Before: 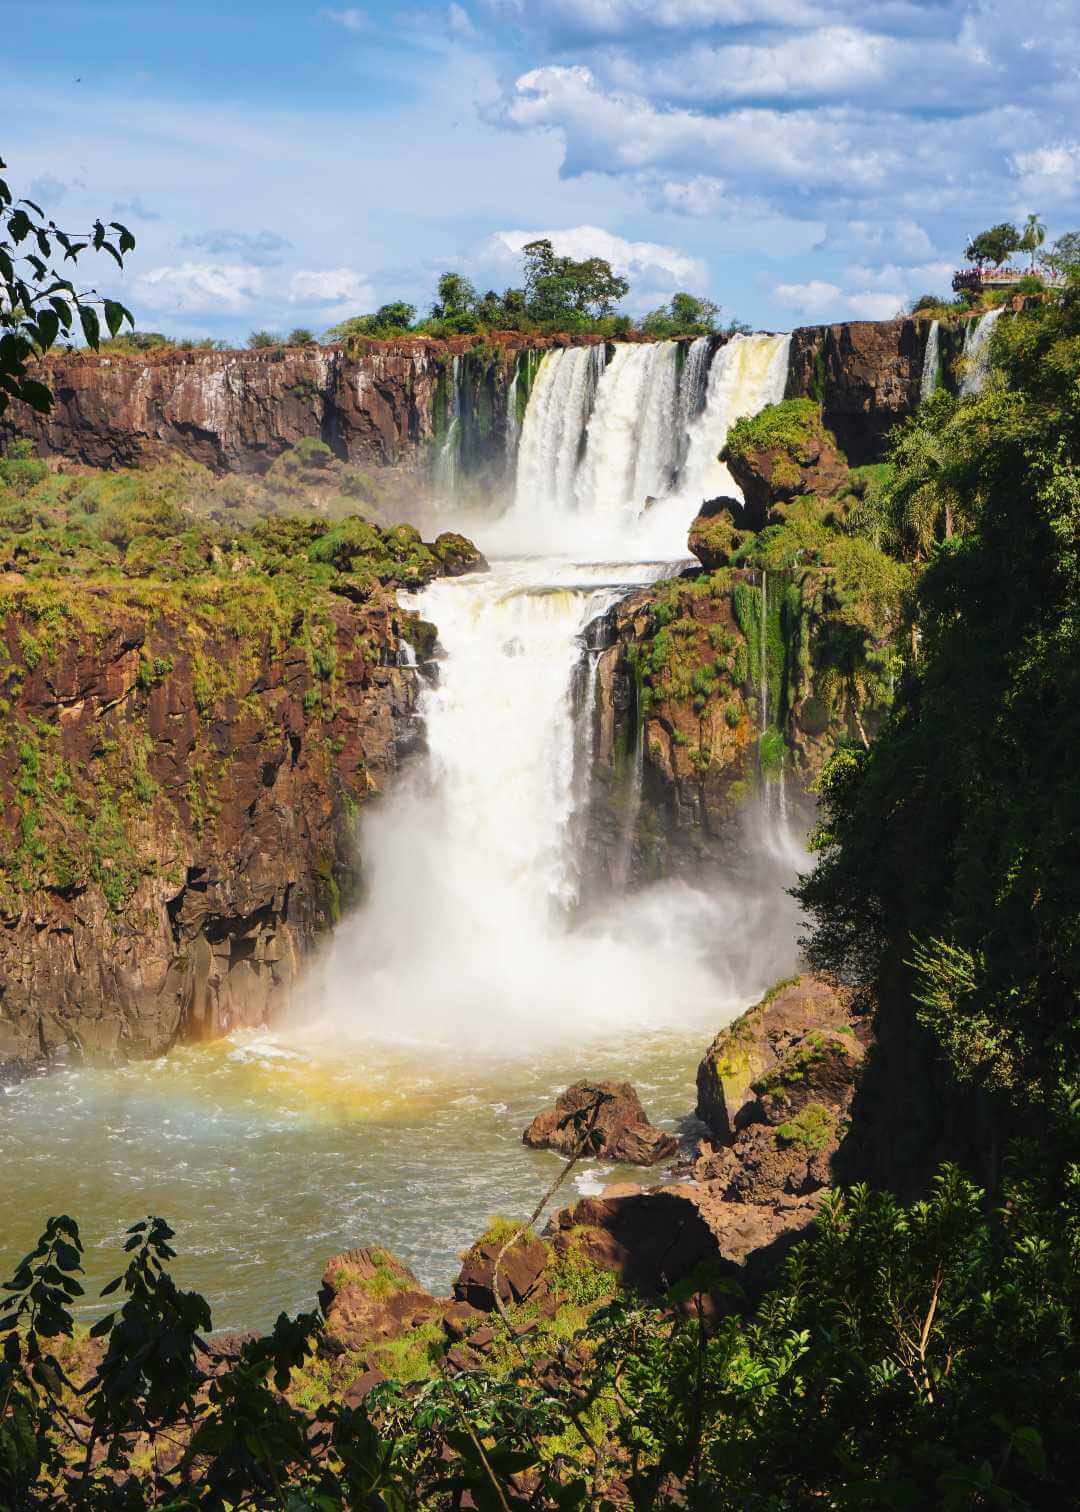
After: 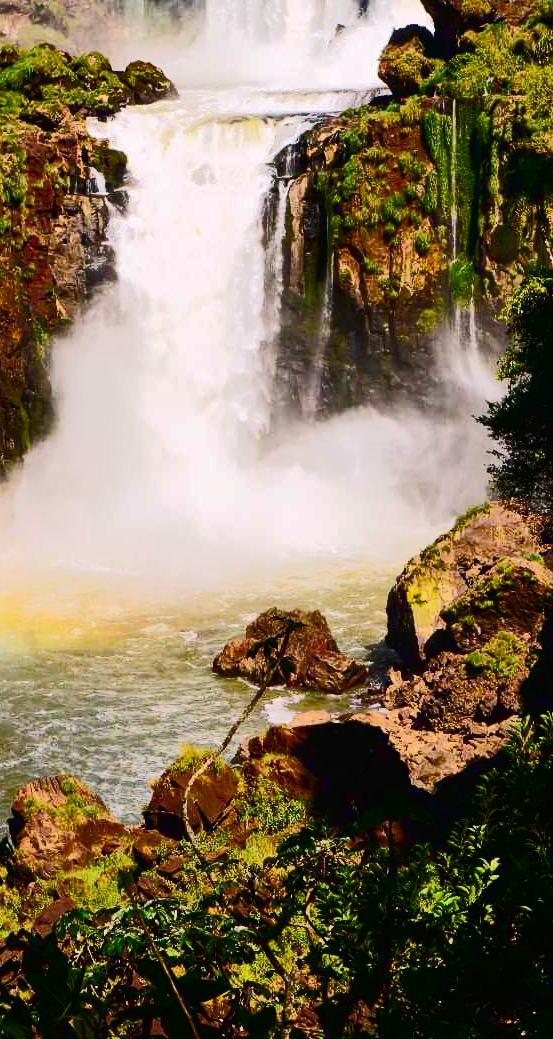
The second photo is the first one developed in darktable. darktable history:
crop and rotate: left 28.858%, top 31.277%, right 19.855%
tone curve: curves: ch0 [(0, 0) (0.003, 0.005) (0.011, 0.007) (0.025, 0.009) (0.044, 0.013) (0.069, 0.017) (0.1, 0.02) (0.136, 0.029) (0.177, 0.052) (0.224, 0.086) (0.277, 0.129) (0.335, 0.188) (0.399, 0.256) (0.468, 0.361) (0.543, 0.526) (0.623, 0.696) (0.709, 0.784) (0.801, 0.85) (0.898, 0.882) (1, 1)], color space Lab, independent channels, preserve colors none
color balance rgb: highlights gain › chroma 1.455%, highlights gain › hue 308.18°, perceptual saturation grading › global saturation 20%, perceptual saturation grading › highlights -25.507%, perceptual saturation grading › shadows 50.252%, global vibrance 20%
